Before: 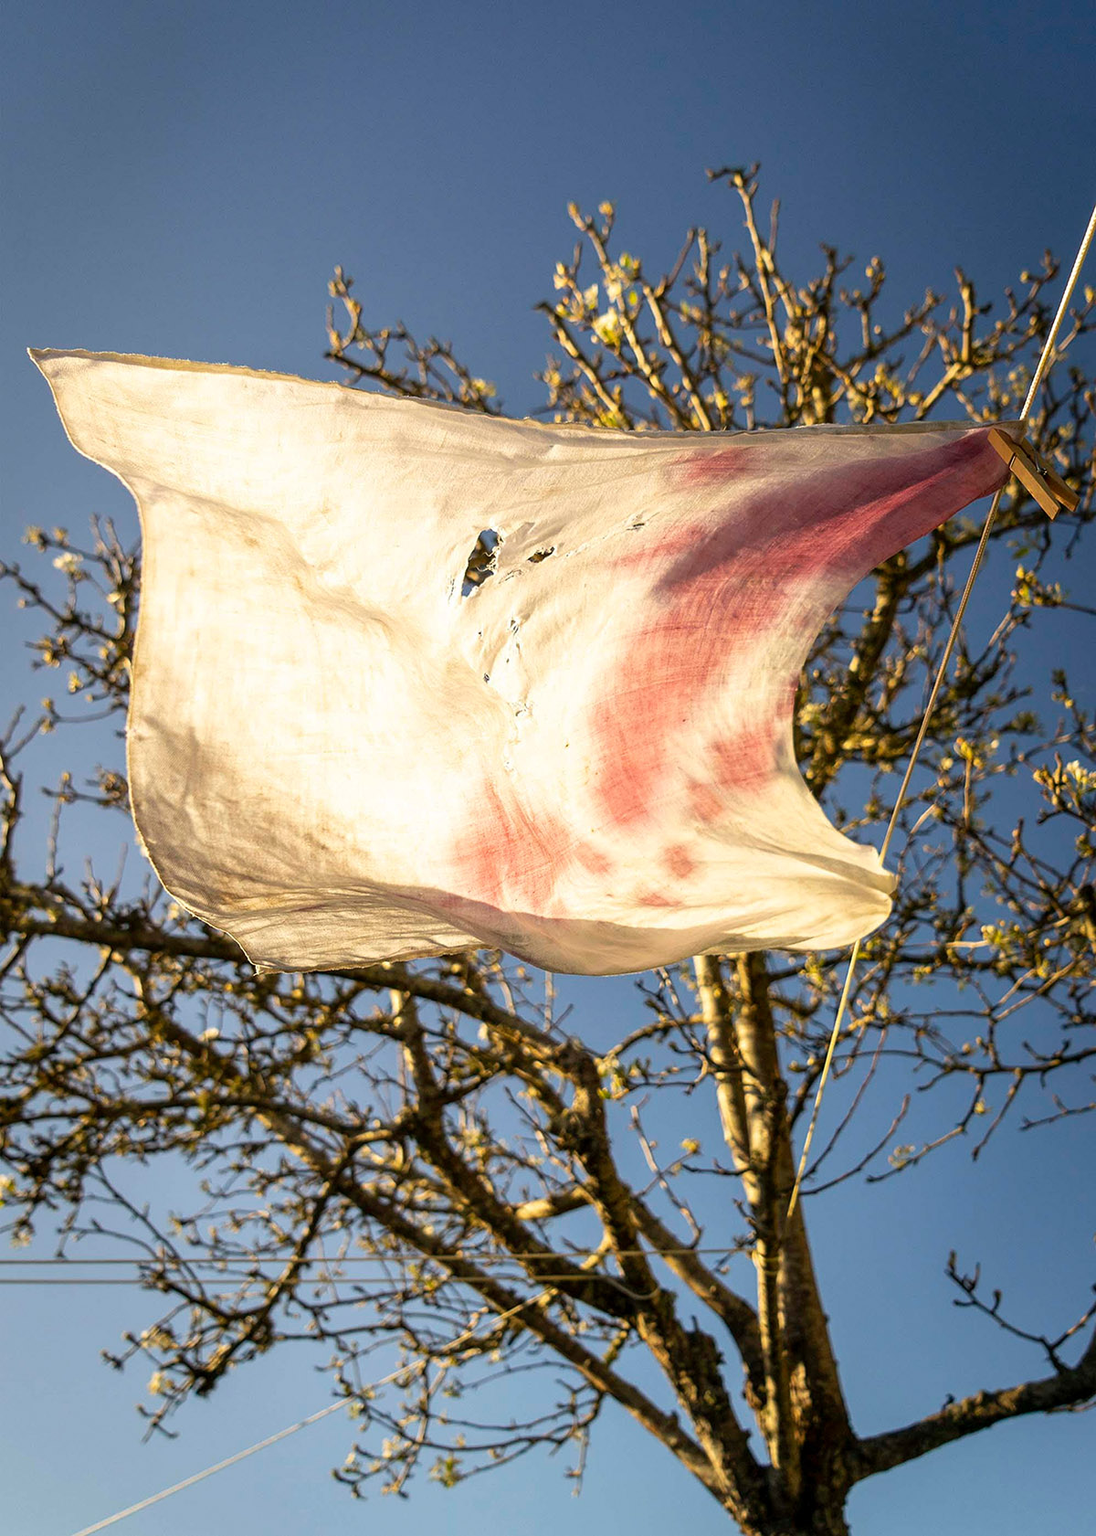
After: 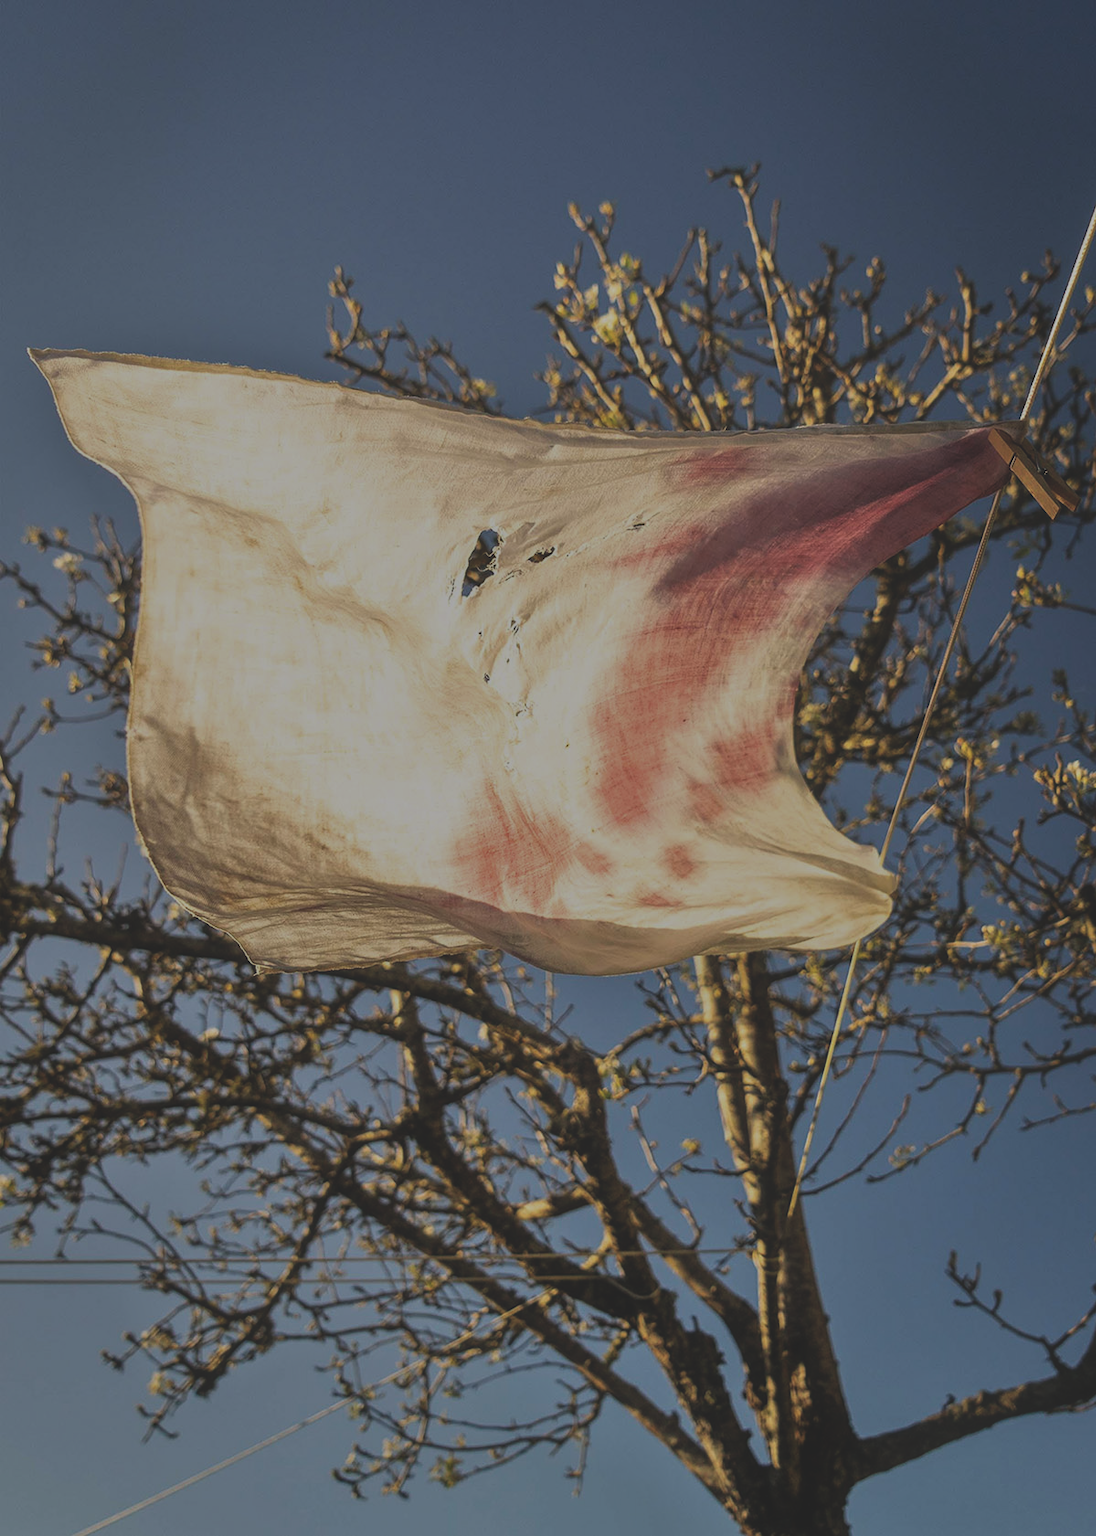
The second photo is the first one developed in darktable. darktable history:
tone equalizer: -8 EV -2 EV, -7 EV -2 EV, -6 EV -2 EV, -5 EV -2 EV, -4 EV -2 EV, -3 EV -2 EV, -2 EV -2 EV, -1 EV -1.63 EV, +0 EV -2 EV
local contrast: on, module defaults
exposure: black level correction -0.071, exposure 0.5 EV, compensate highlight preservation false
